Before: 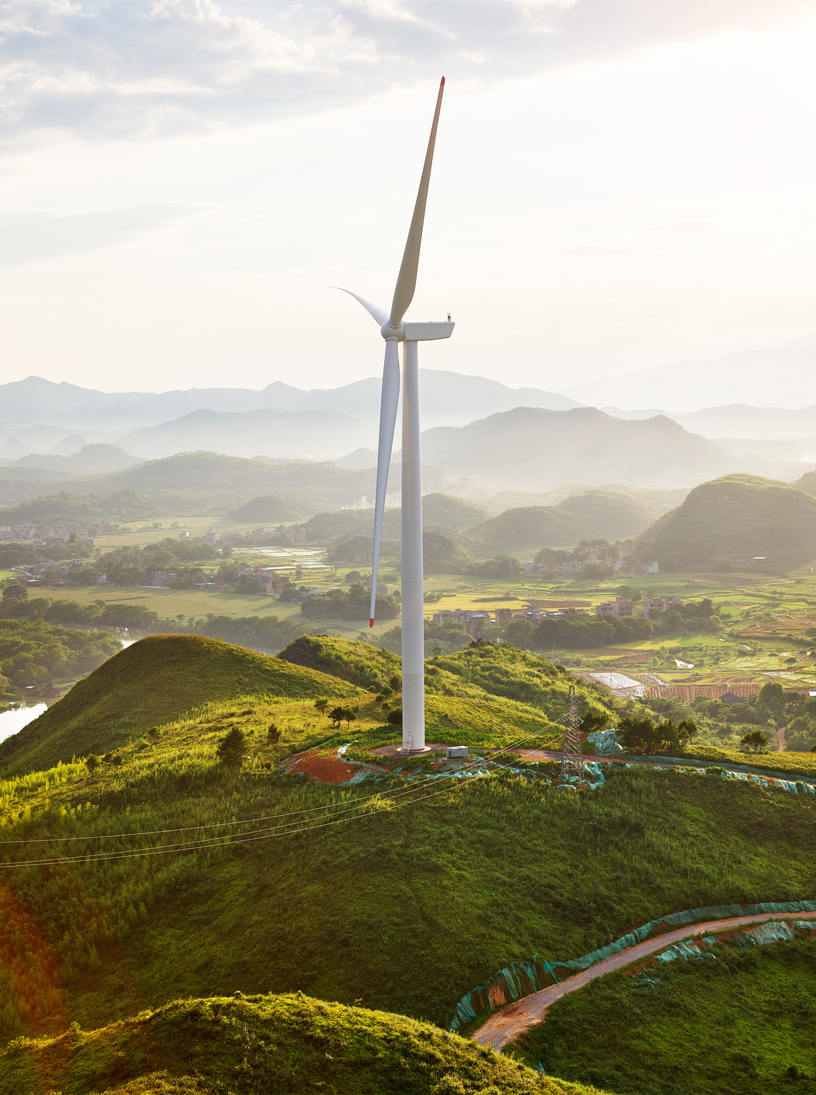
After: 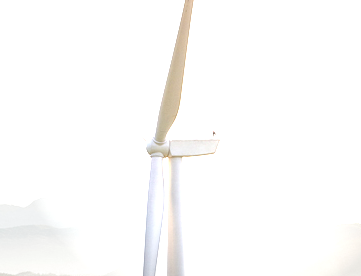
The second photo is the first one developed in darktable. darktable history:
vignetting: fall-off start 67.31%, center (0.217, -0.234), width/height ratio 1.016
crop: left 28.838%, top 16.858%, right 26.84%, bottom 57.873%
exposure: black level correction 0.001, exposure 1.316 EV, compensate exposure bias true, compensate highlight preservation false
local contrast: highlights 100%, shadows 101%, detail 131%, midtone range 0.2
